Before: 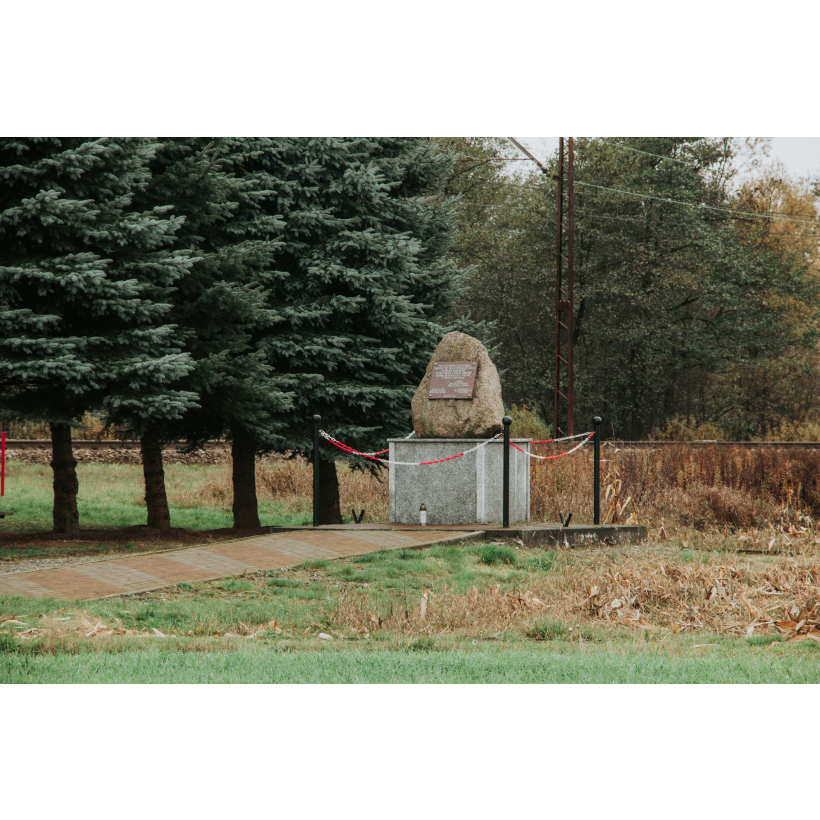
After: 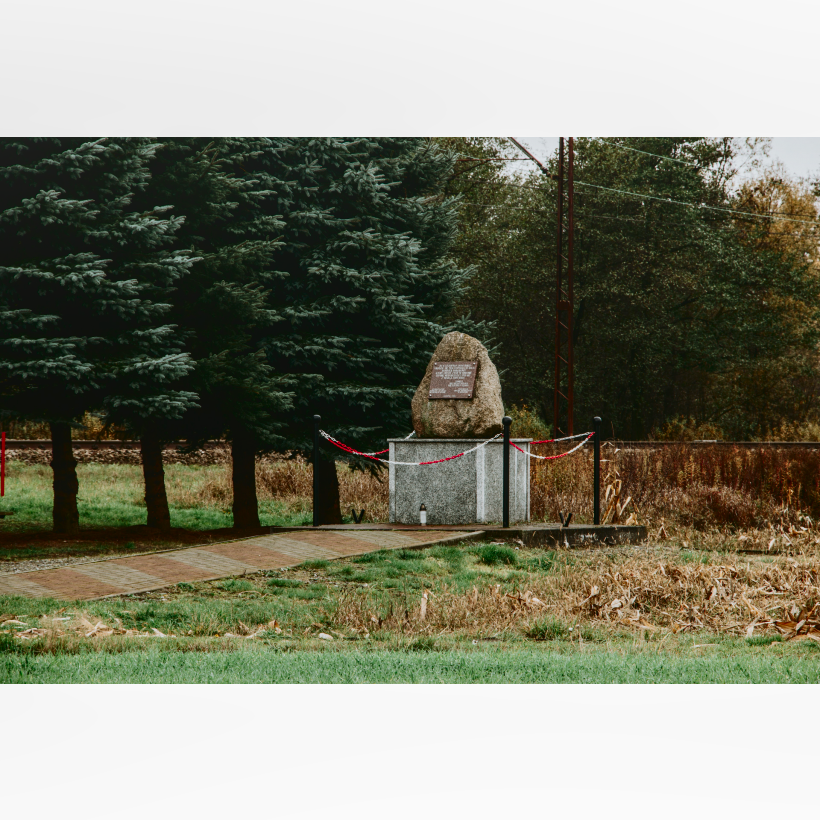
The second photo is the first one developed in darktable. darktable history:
contrast brightness saturation: contrast 0.24, brightness -0.233, saturation 0.149
local contrast: detail 109%
